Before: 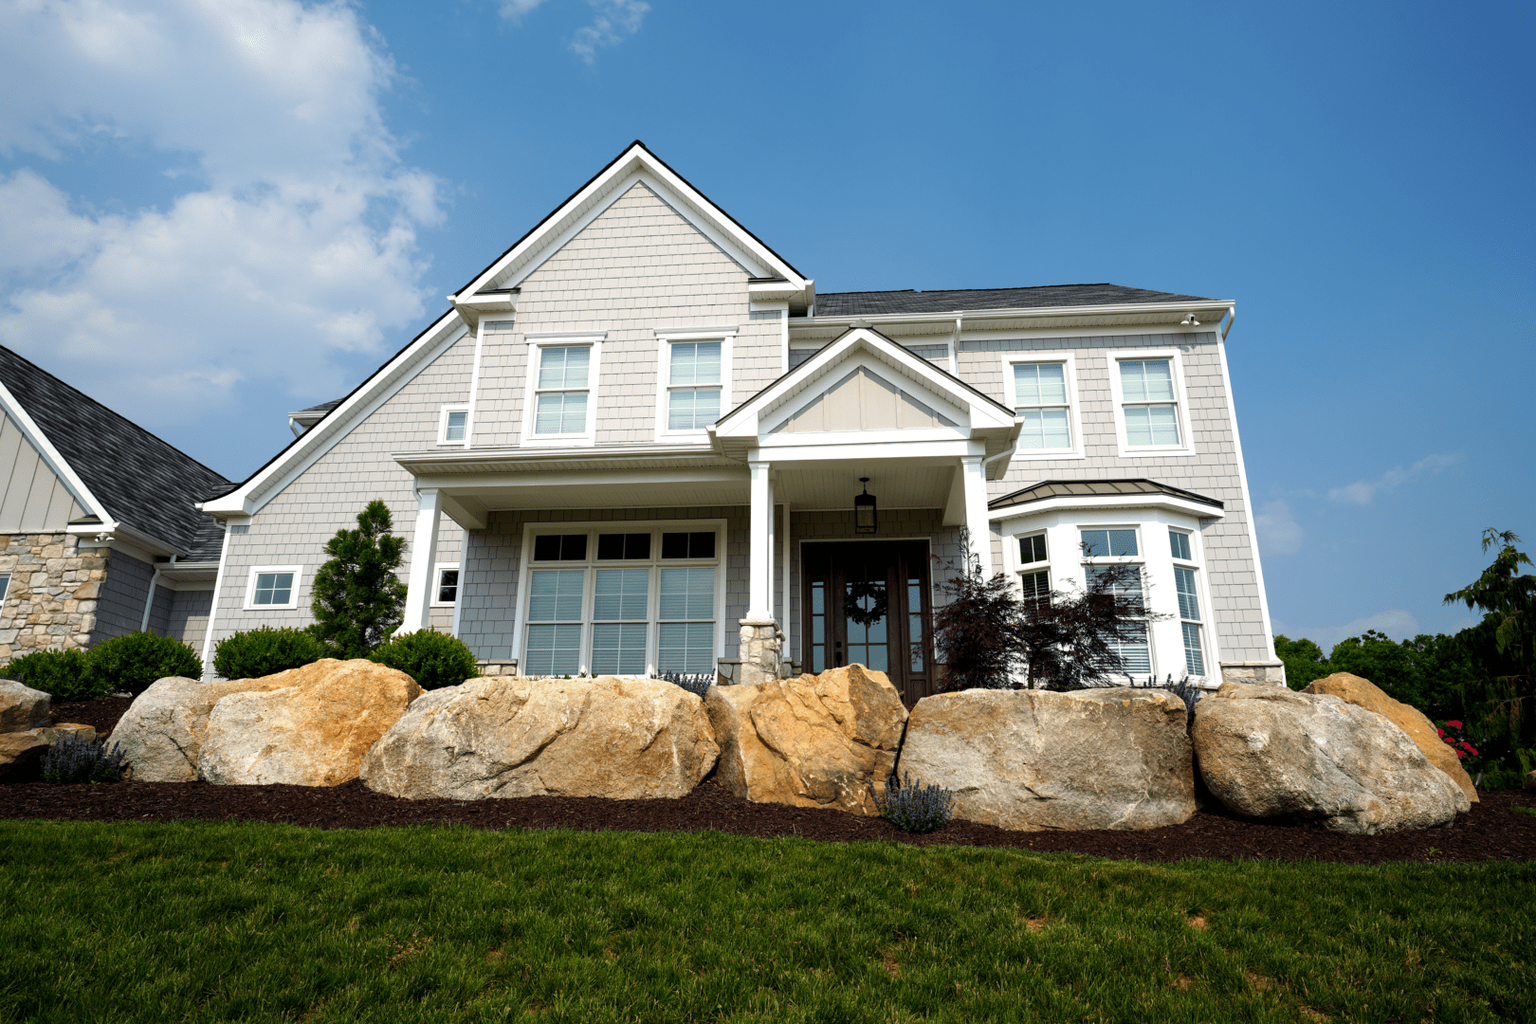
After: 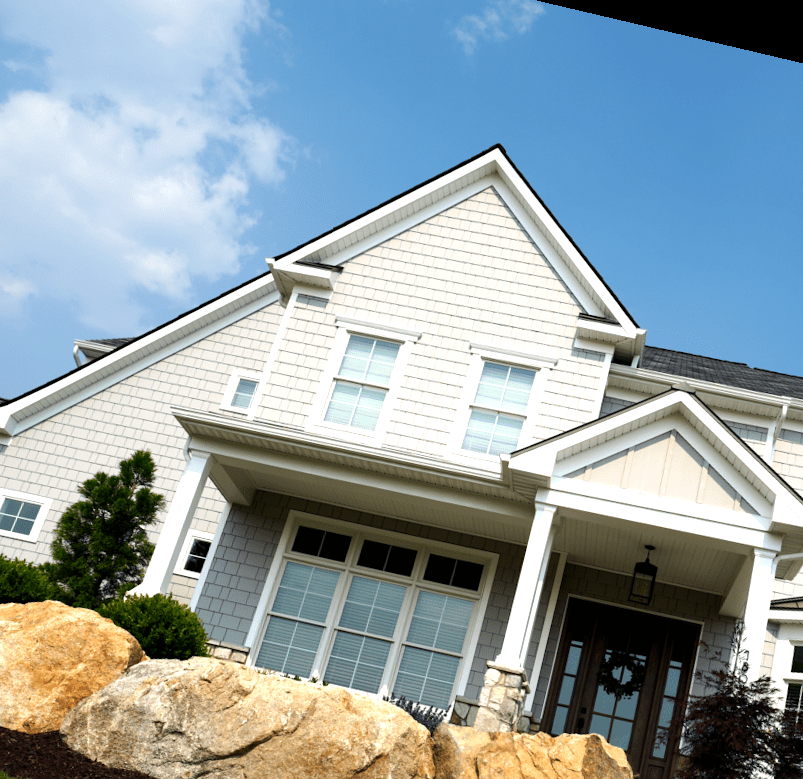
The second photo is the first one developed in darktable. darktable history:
crop: left 20.248%, top 10.86%, right 35.675%, bottom 34.321%
rotate and perspective: rotation 13.27°, automatic cropping off
tone equalizer: -8 EV -0.417 EV, -7 EV -0.389 EV, -6 EV -0.333 EV, -5 EV -0.222 EV, -3 EV 0.222 EV, -2 EV 0.333 EV, -1 EV 0.389 EV, +0 EV 0.417 EV, edges refinement/feathering 500, mask exposure compensation -1.57 EV, preserve details no
